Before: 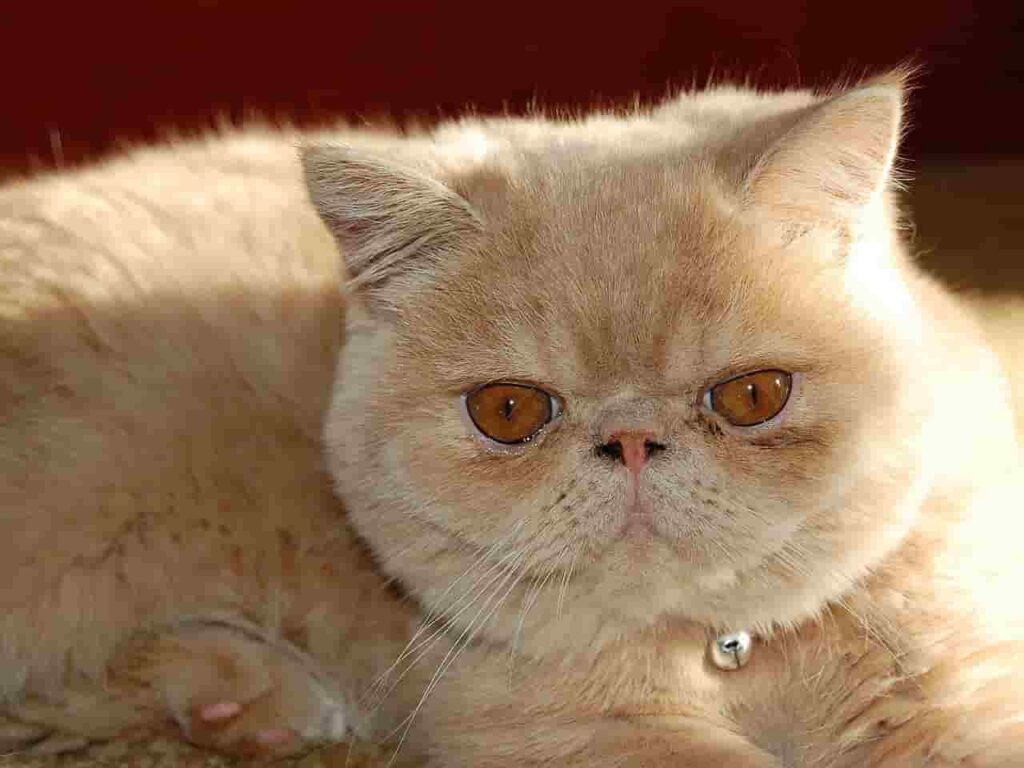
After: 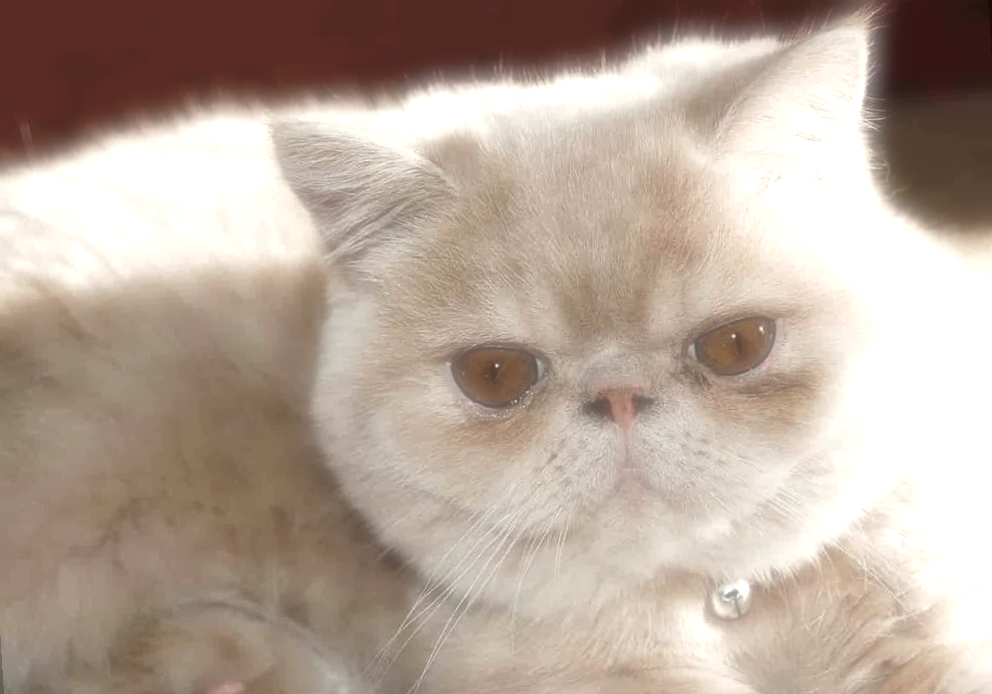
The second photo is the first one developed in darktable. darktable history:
exposure: black level correction 0, exposure 0.877 EV, compensate exposure bias true, compensate highlight preservation false
tone equalizer: on, module defaults
soften: on, module defaults
rotate and perspective: rotation -3.52°, crop left 0.036, crop right 0.964, crop top 0.081, crop bottom 0.919
color zones: curves: ch0 [(0, 0.6) (0.129, 0.508) (0.193, 0.483) (0.429, 0.5) (0.571, 0.5) (0.714, 0.5) (0.857, 0.5) (1, 0.6)]; ch1 [(0, 0.481) (0.112, 0.245) (0.213, 0.223) (0.429, 0.233) (0.571, 0.231) (0.683, 0.242) (0.857, 0.296) (1, 0.481)]
contrast equalizer: y [[0.5 ×6], [0.5 ×6], [0.5, 0.5, 0.501, 0.545, 0.707, 0.863], [0 ×6], [0 ×6]]
color balance rgb: shadows fall-off 101%, linear chroma grading › mid-tones 7.63%, perceptual saturation grading › mid-tones 11.68%, mask middle-gray fulcrum 22.45%, global vibrance 10.11%, saturation formula JzAzBz (2021)
